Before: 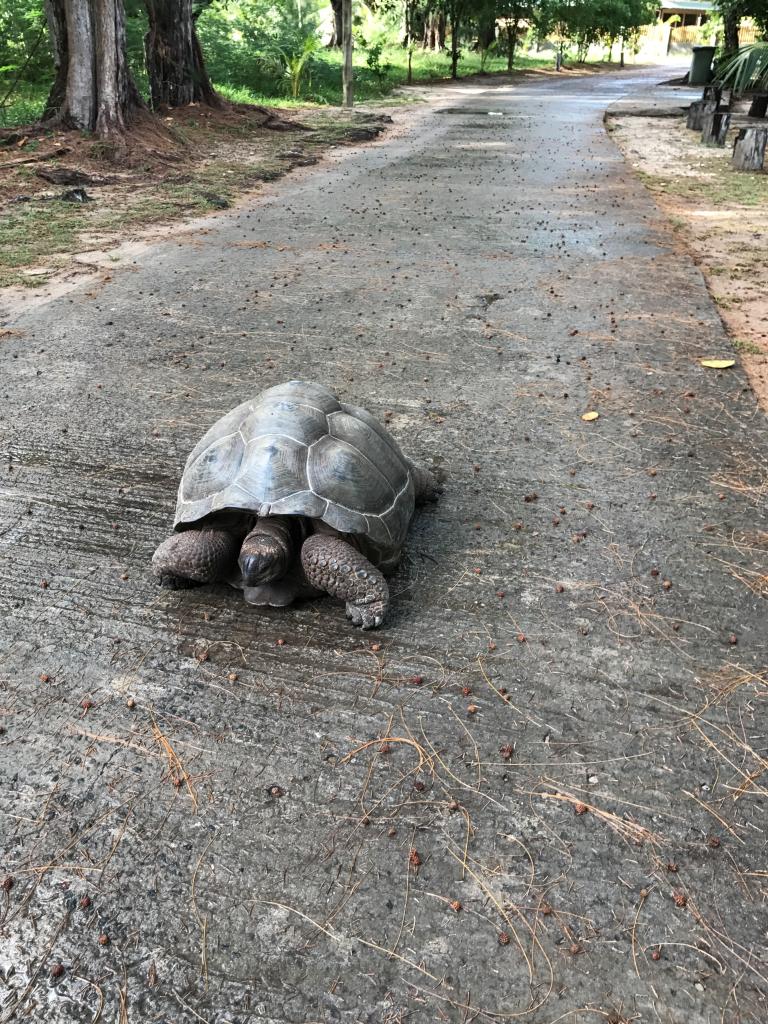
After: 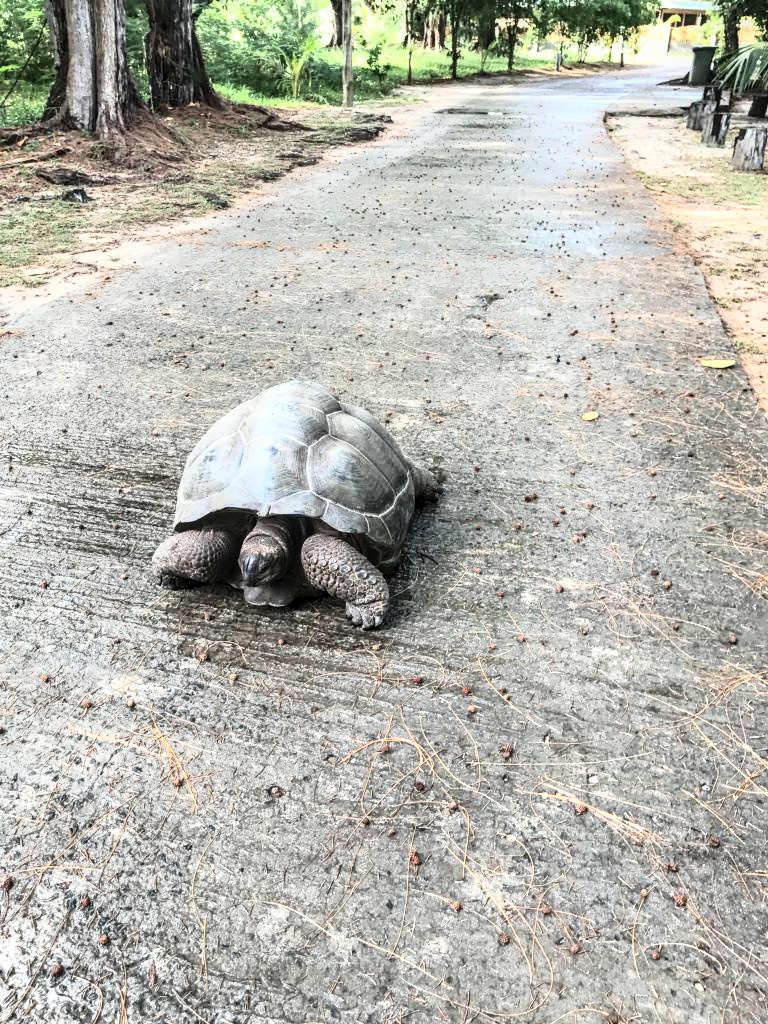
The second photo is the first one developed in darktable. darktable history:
tone curve: curves: ch0 [(0, 0) (0.003, 0.003) (0.011, 0.013) (0.025, 0.028) (0.044, 0.05) (0.069, 0.079) (0.1, 0.113) (0.136, 0.154) (0.177, 0.201) (0.224, 0.268) (0.277, 0.38) (0.335, 0.486) (0.399, 0.588) (0.468, 0.688) (0.543, 0.787) (0.623, 0.854) (0.709, 0.916) (0.801, 0.957) (0.898, 0.978) (1, 1)], color space Lab, independent channels, preserve colors none
color correction: highlights a* -0.301, highlights b* -0.088
local contrast: on, module defaults
